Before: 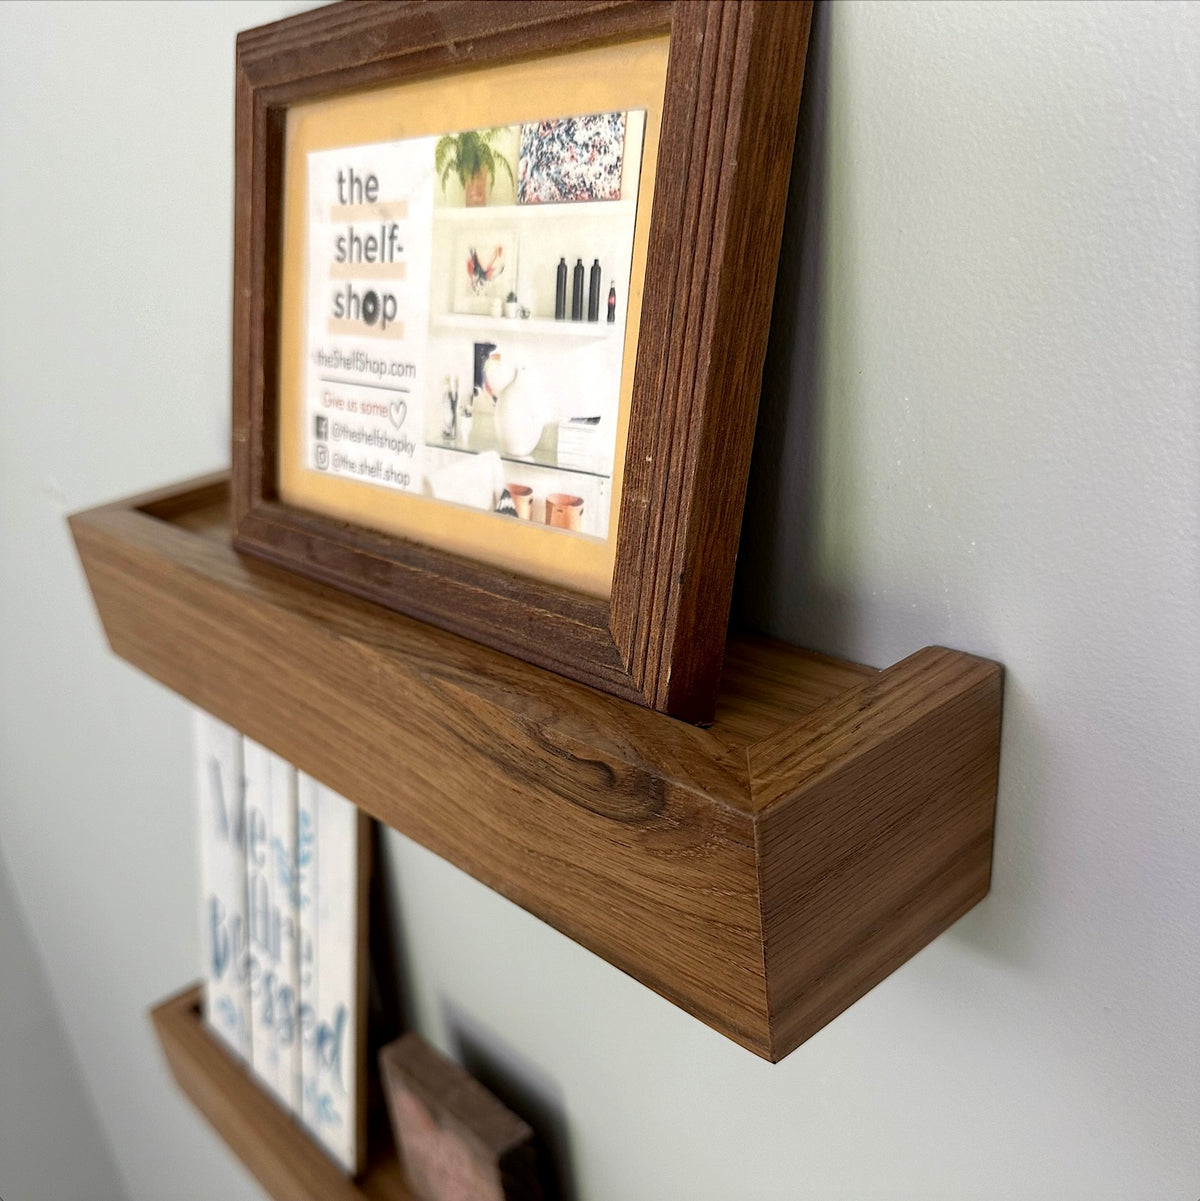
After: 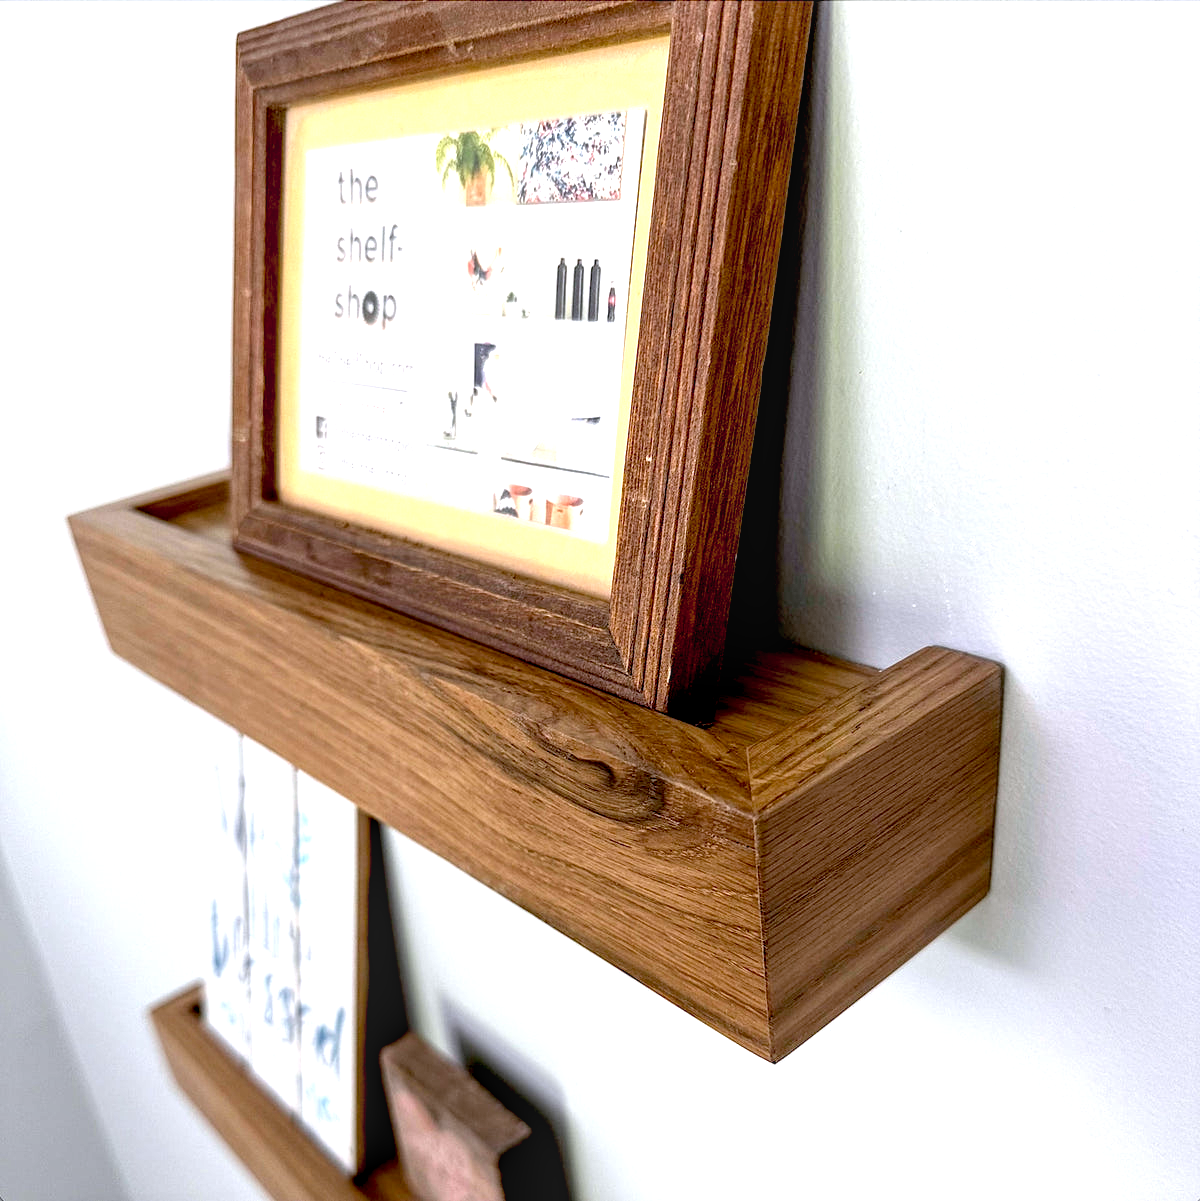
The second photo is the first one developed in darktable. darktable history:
exposure: black level correction 0.01, exposure 1 EV, compensate highlight preservation false
local contrast: detail 130%
color calibration: illuminant as shot in camera, x 0.358, y 0.373, temperature 4628.91 K
